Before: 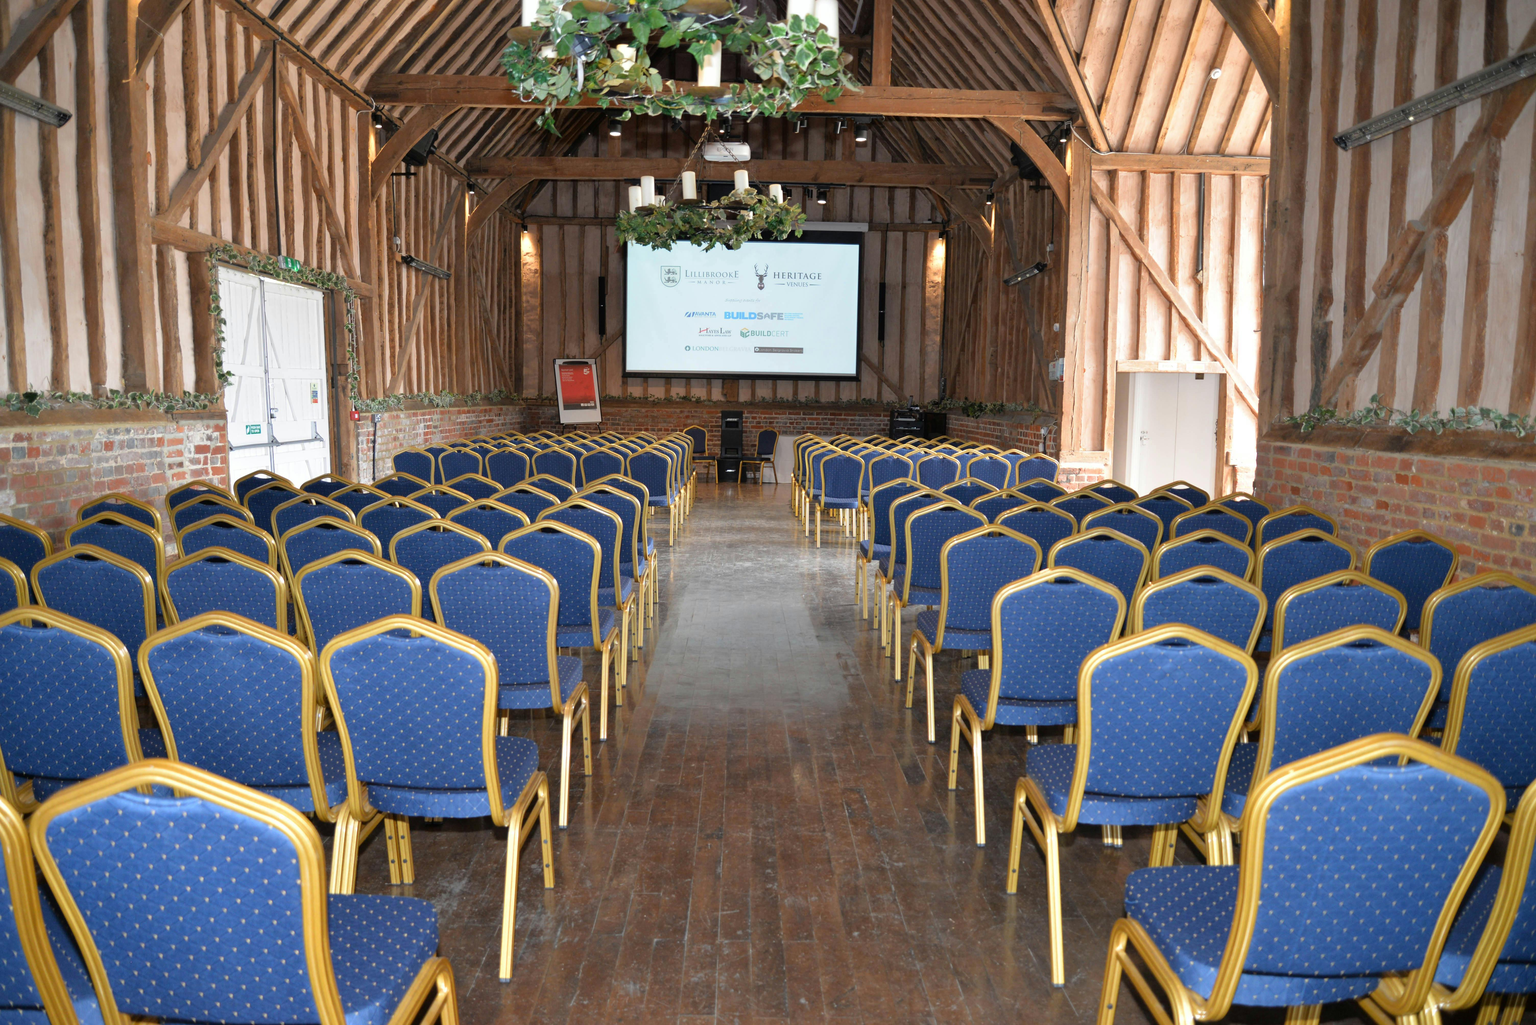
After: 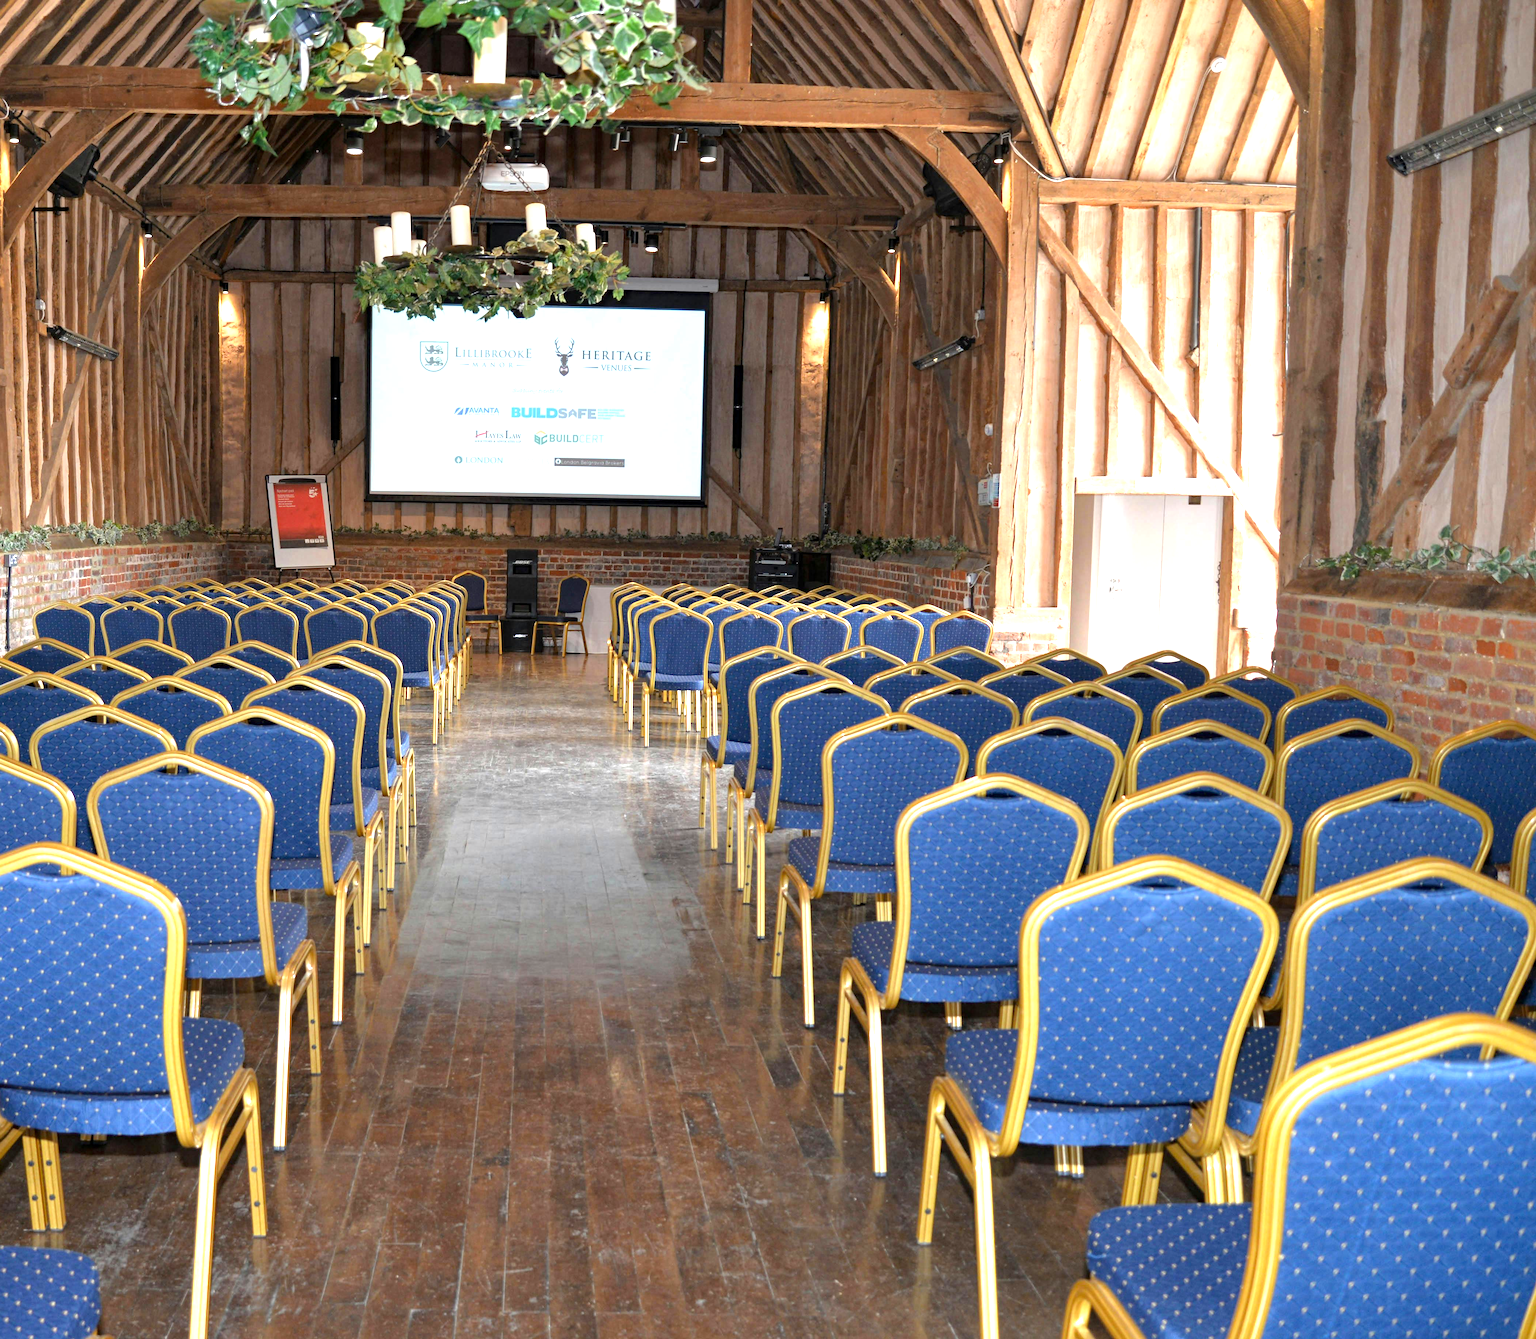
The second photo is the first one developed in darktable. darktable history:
crop and rotate: left 24.034%, top 2.838%, right 6.406%, bottom 6.299%
haze removal: compatibility mode true, adaptive false
local contrast: highlights 100%, shadows 100%, detail 120%, midtone range 0.2
exposure: black level correction 0, exposure 0.7 EV, compensate exposure bias true, compensate highlight preservation false
